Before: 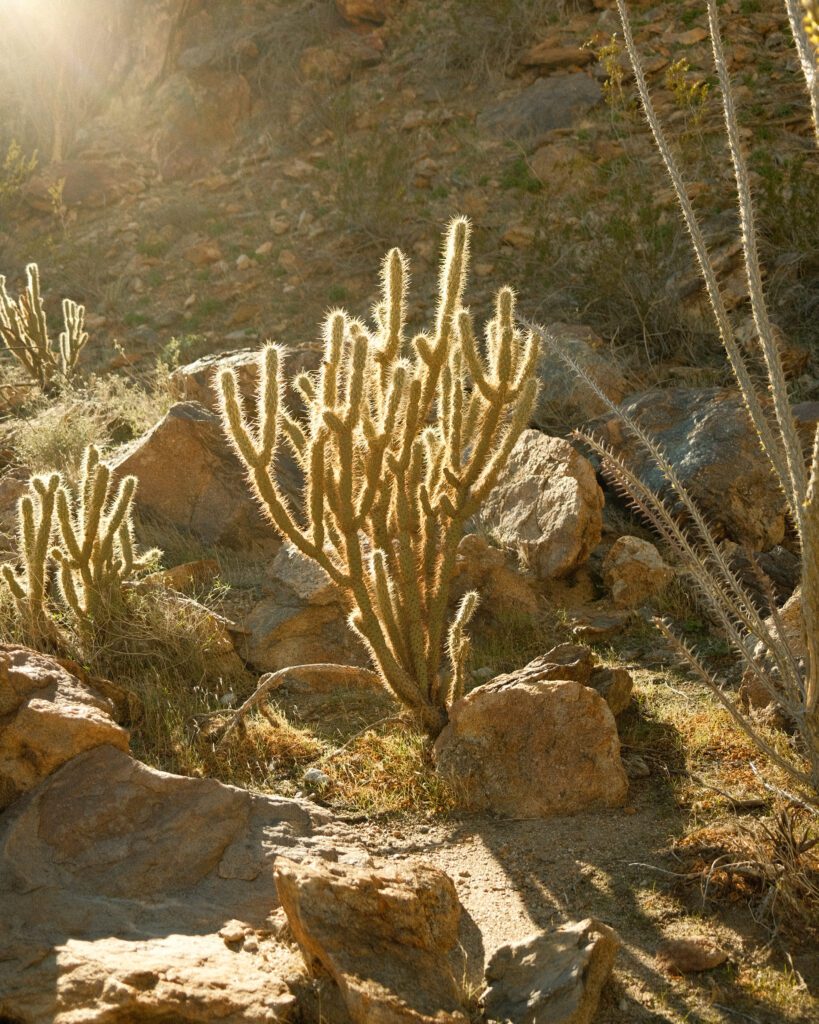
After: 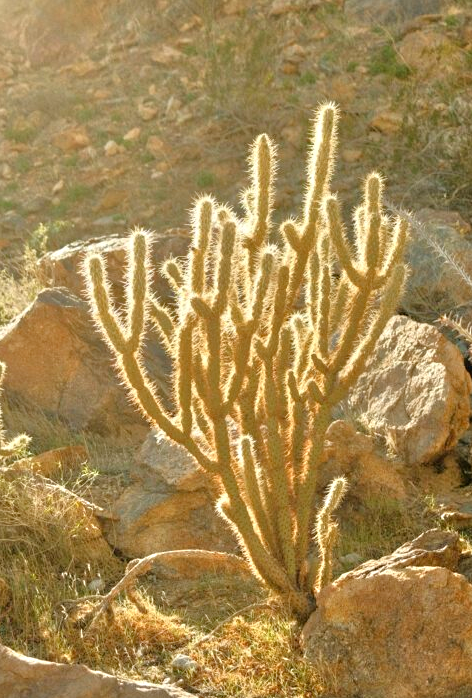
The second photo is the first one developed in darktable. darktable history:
crop: left 16.202%, top 11.208%, right 26.045%, bottom 20.557%
white balance: emerald 1
tone equalizer: -7 EV 0.15 EV, -6 EV 0.6 EV, -5 EV 1.15 EV, -4 EV 1.33 EV, -3 EV 1.15 EV, -2 EV 0.6 EV, -1 EV 0.15 EV, mask exposure compensation -0.5 EV
